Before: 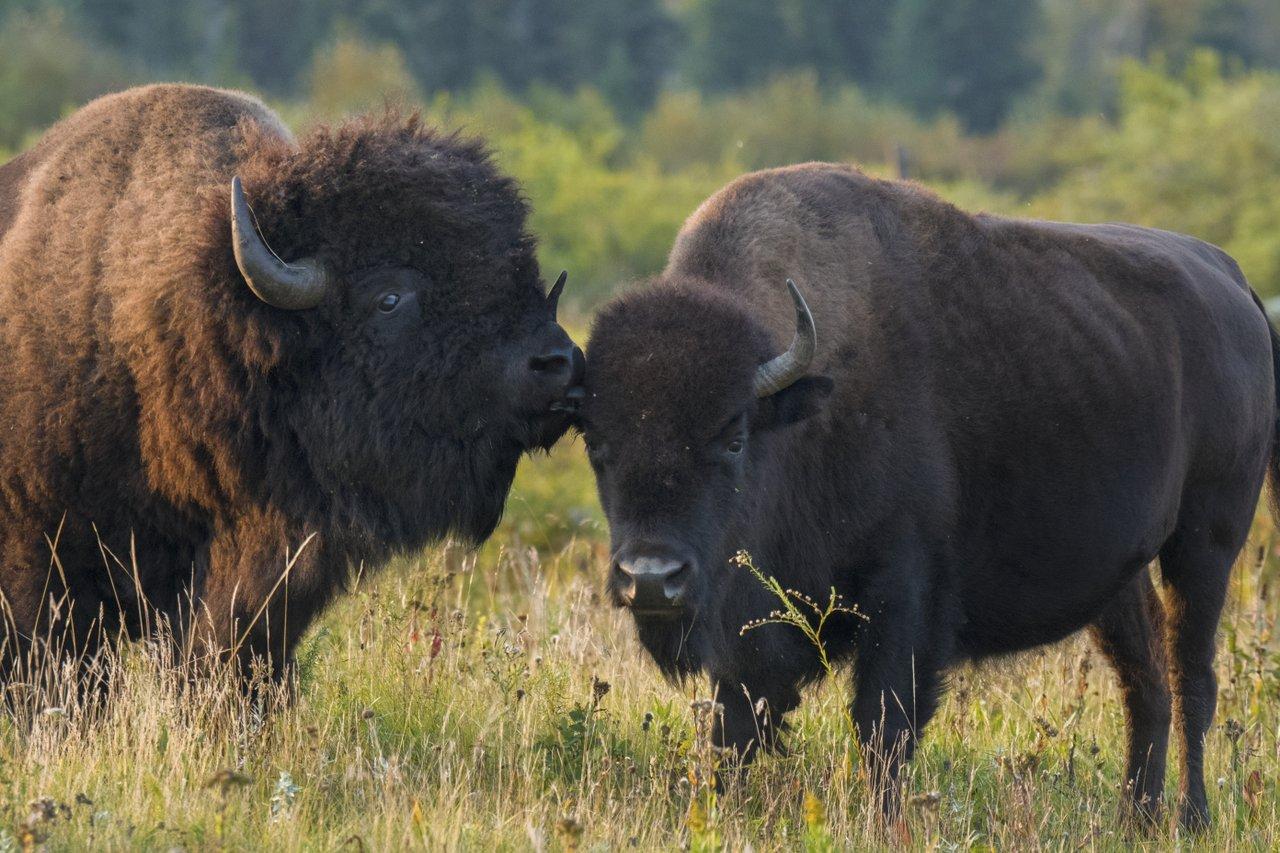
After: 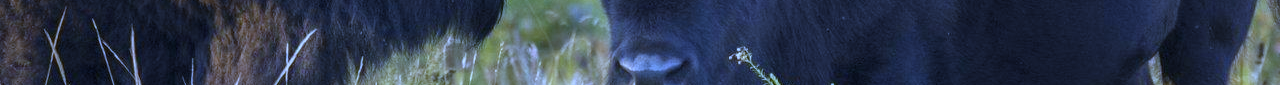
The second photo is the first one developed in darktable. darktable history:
white balance: red 0.766, blue 1.537
crop and rotate: top 59.084%, bottom 30.916%
